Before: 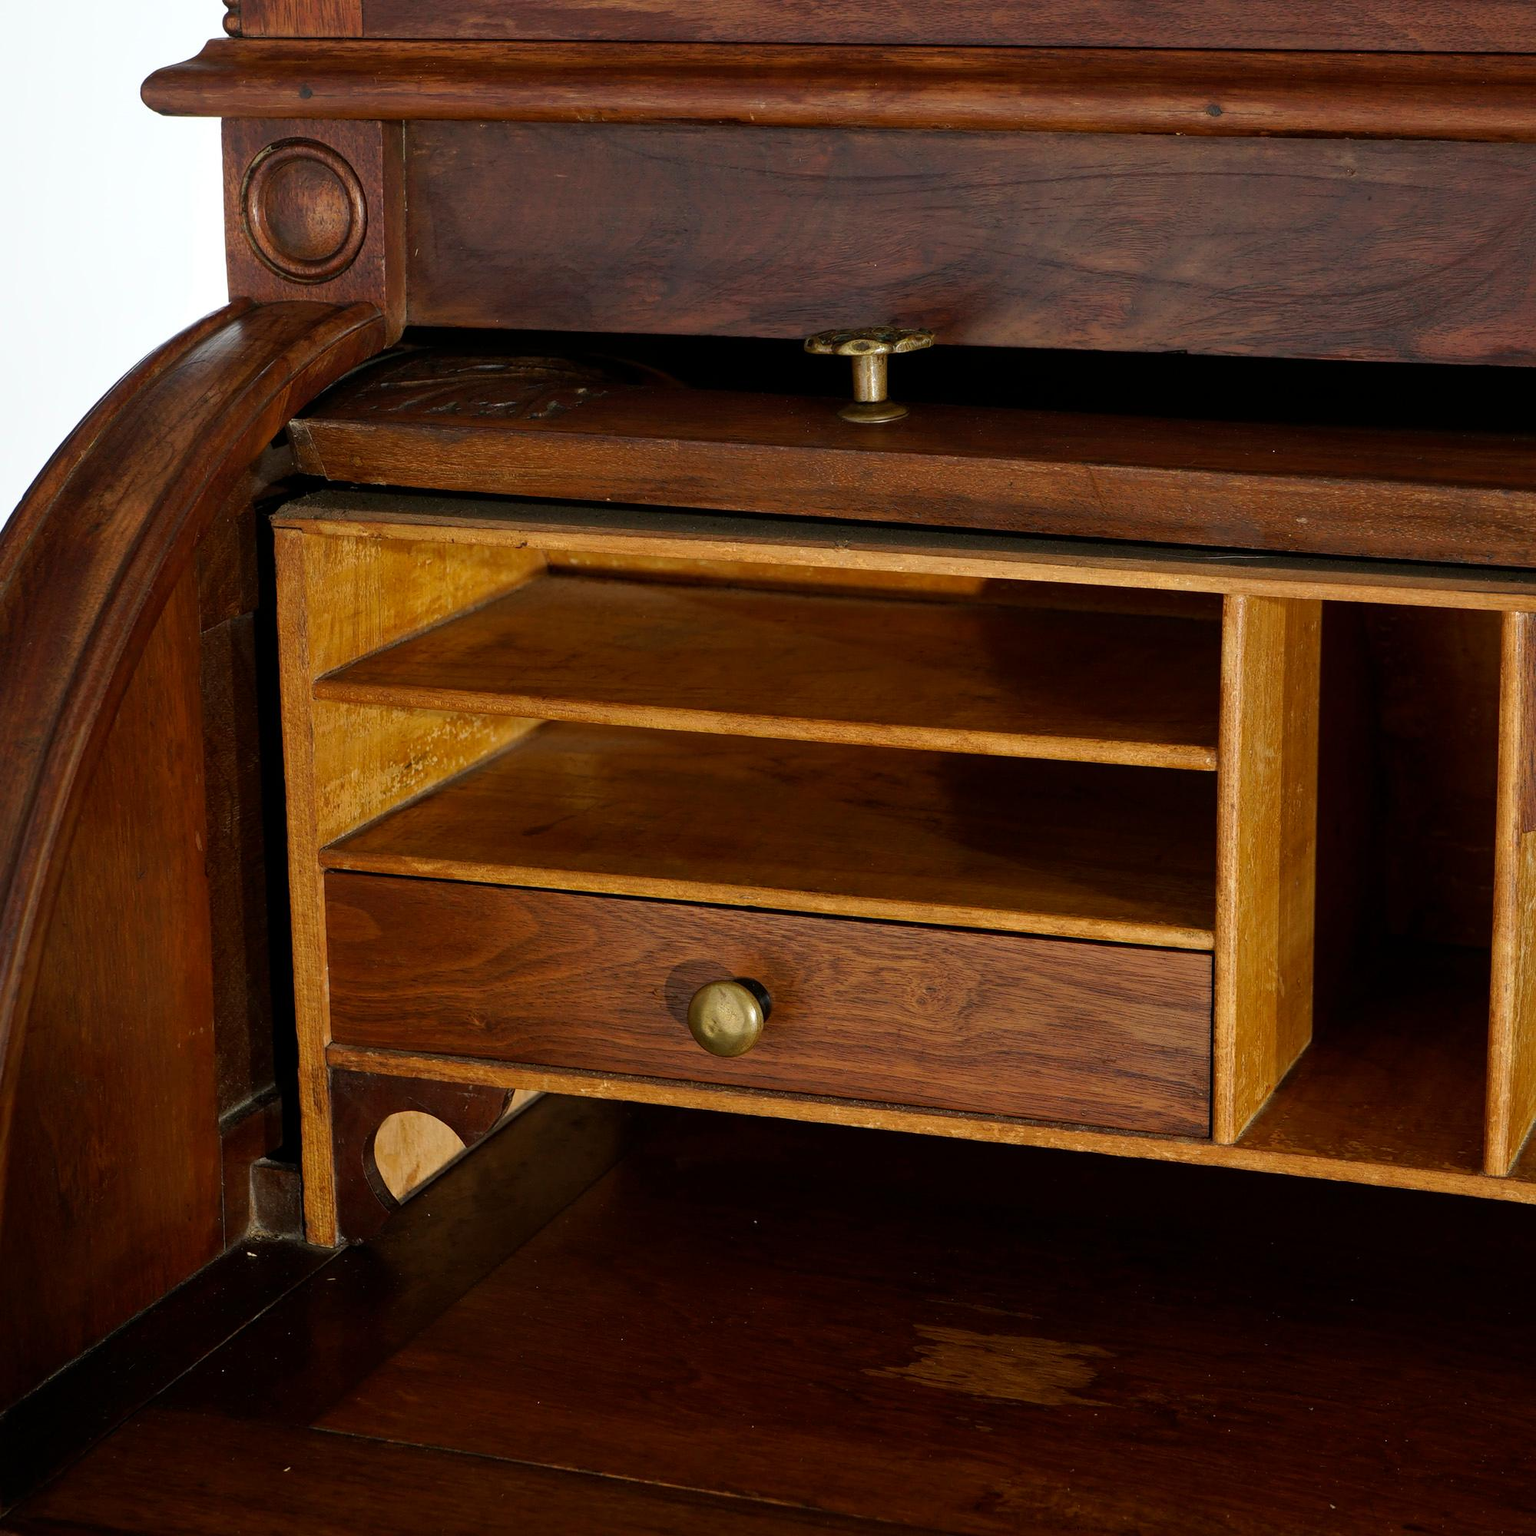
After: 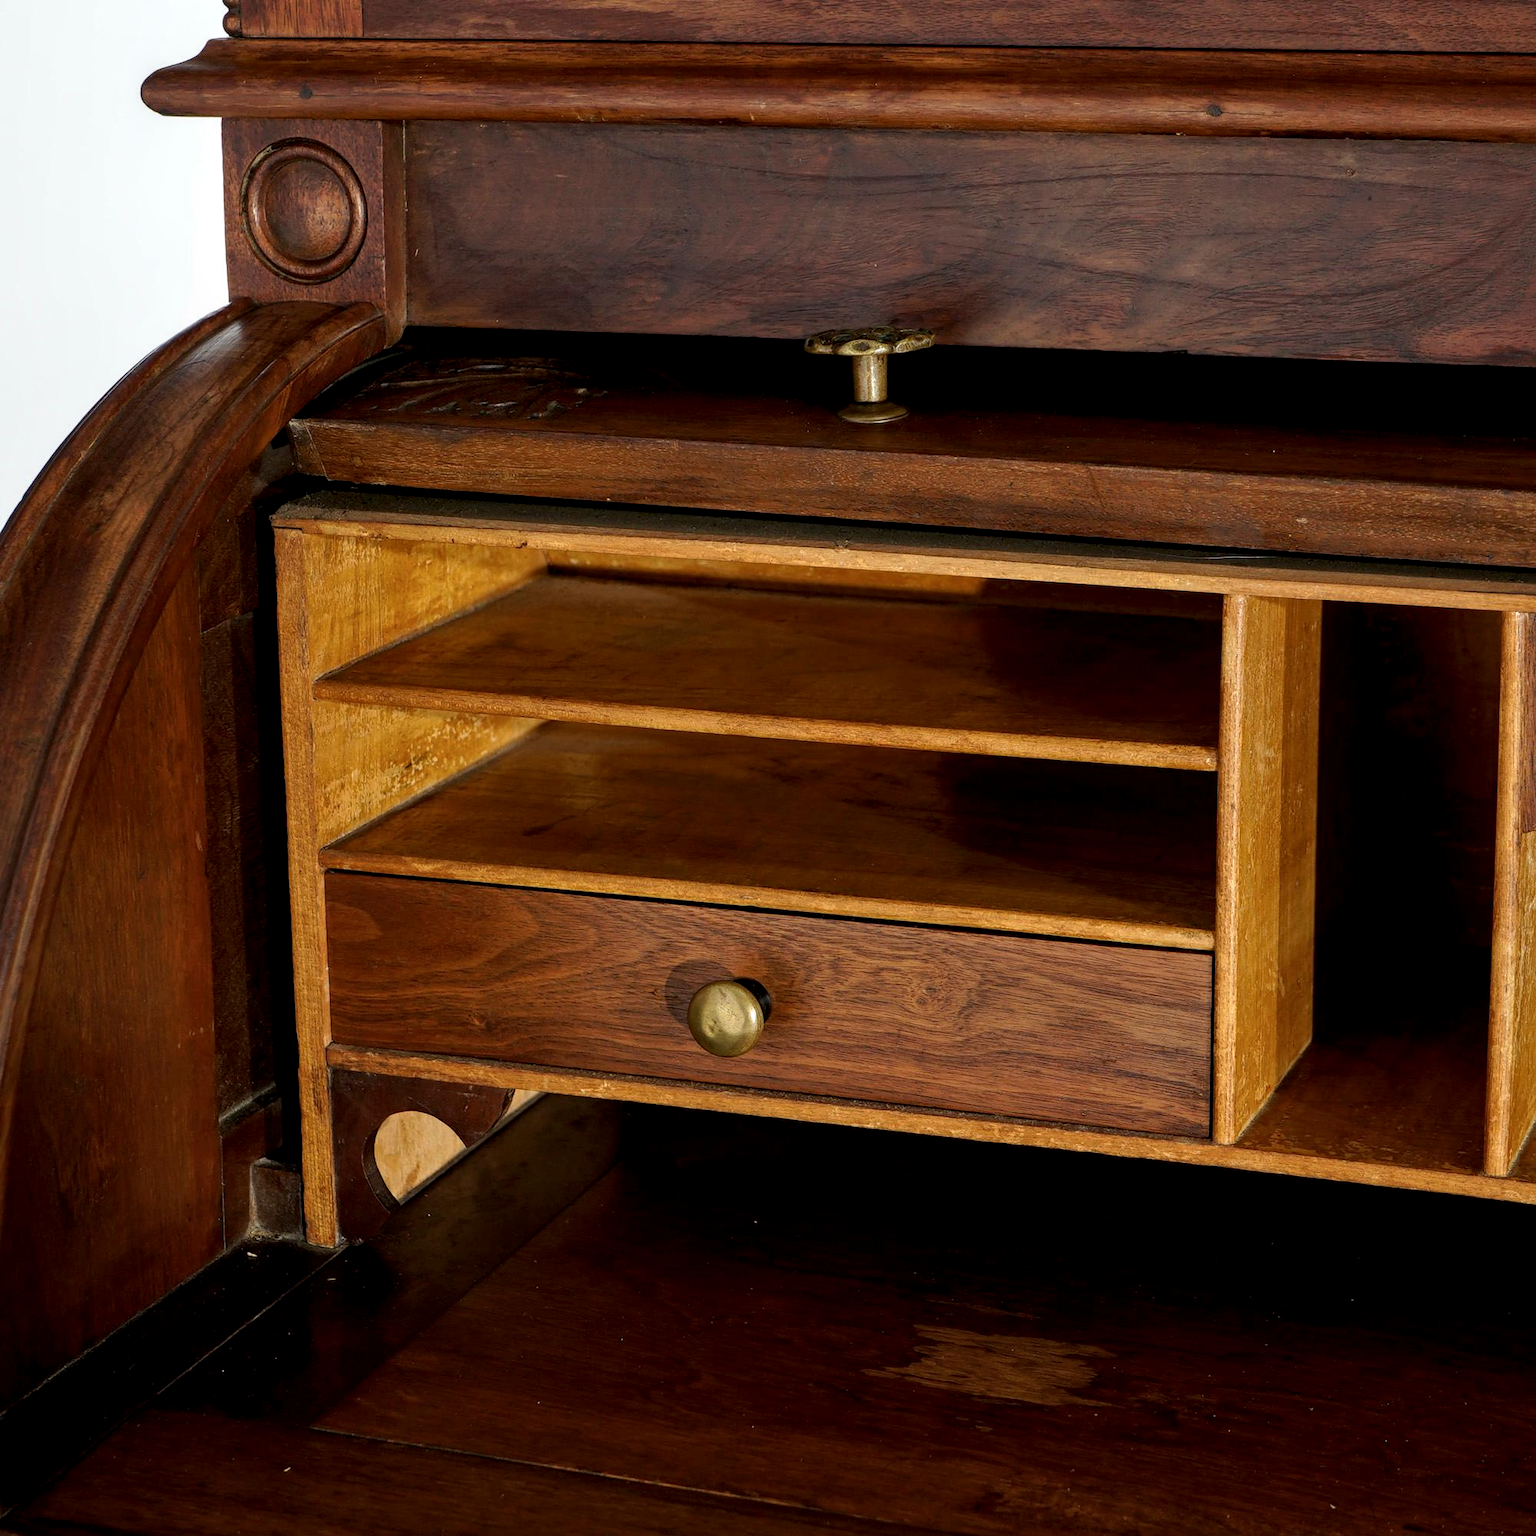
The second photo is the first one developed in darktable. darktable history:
local contrast: highlights 29%, shadows 78%, midtone range 0.749
